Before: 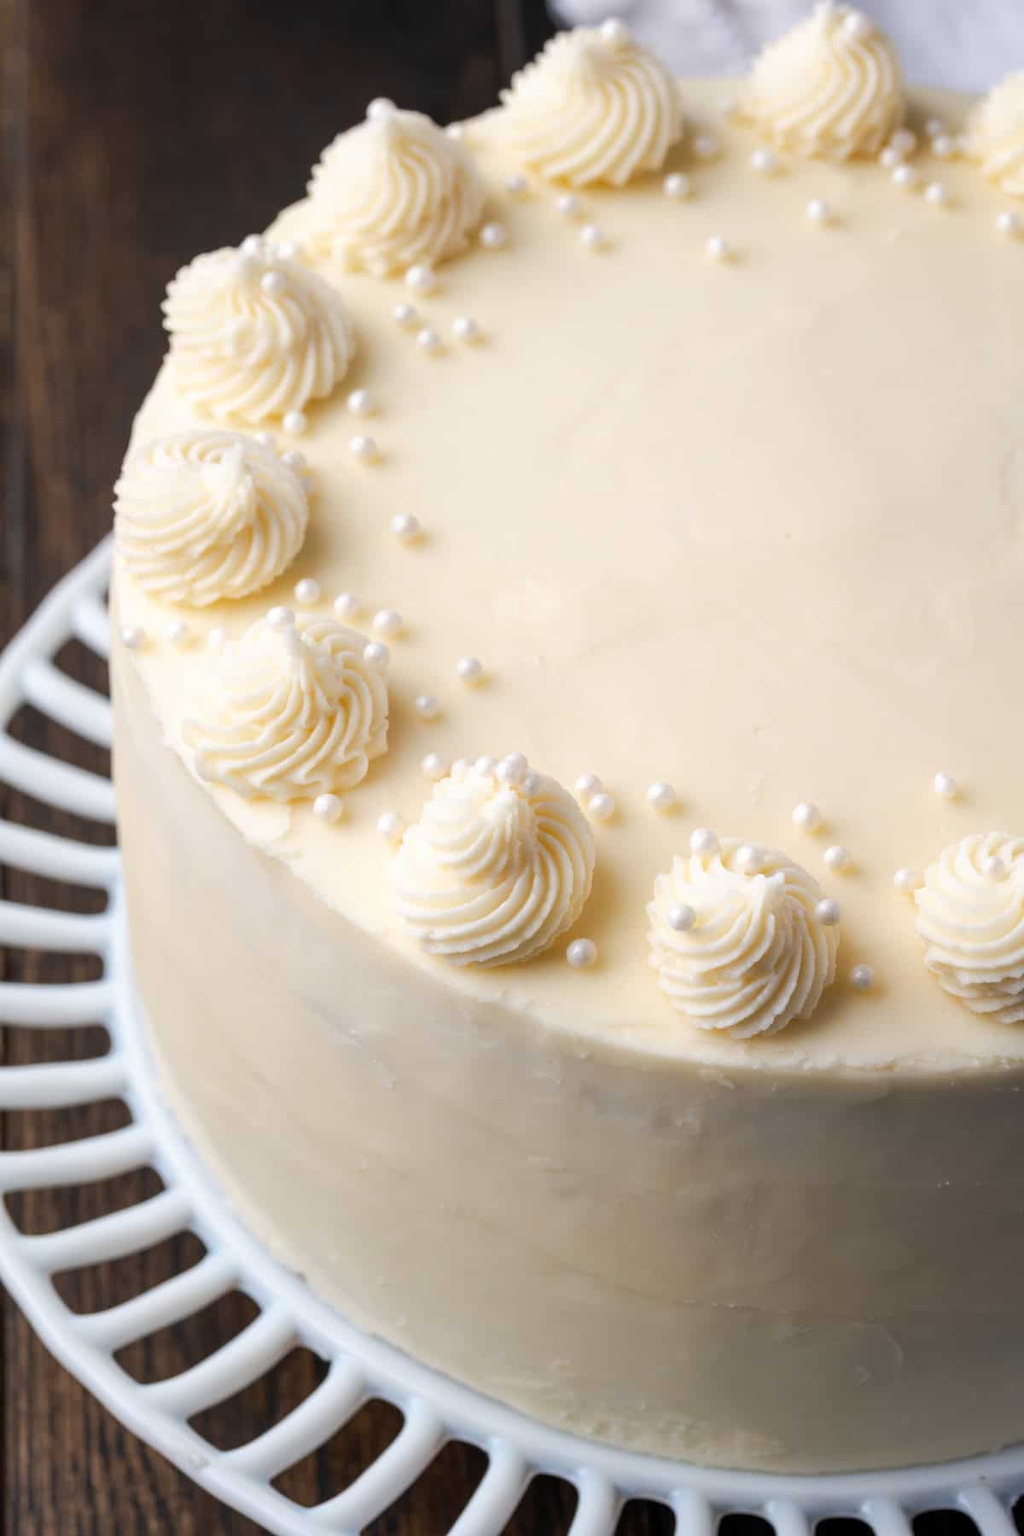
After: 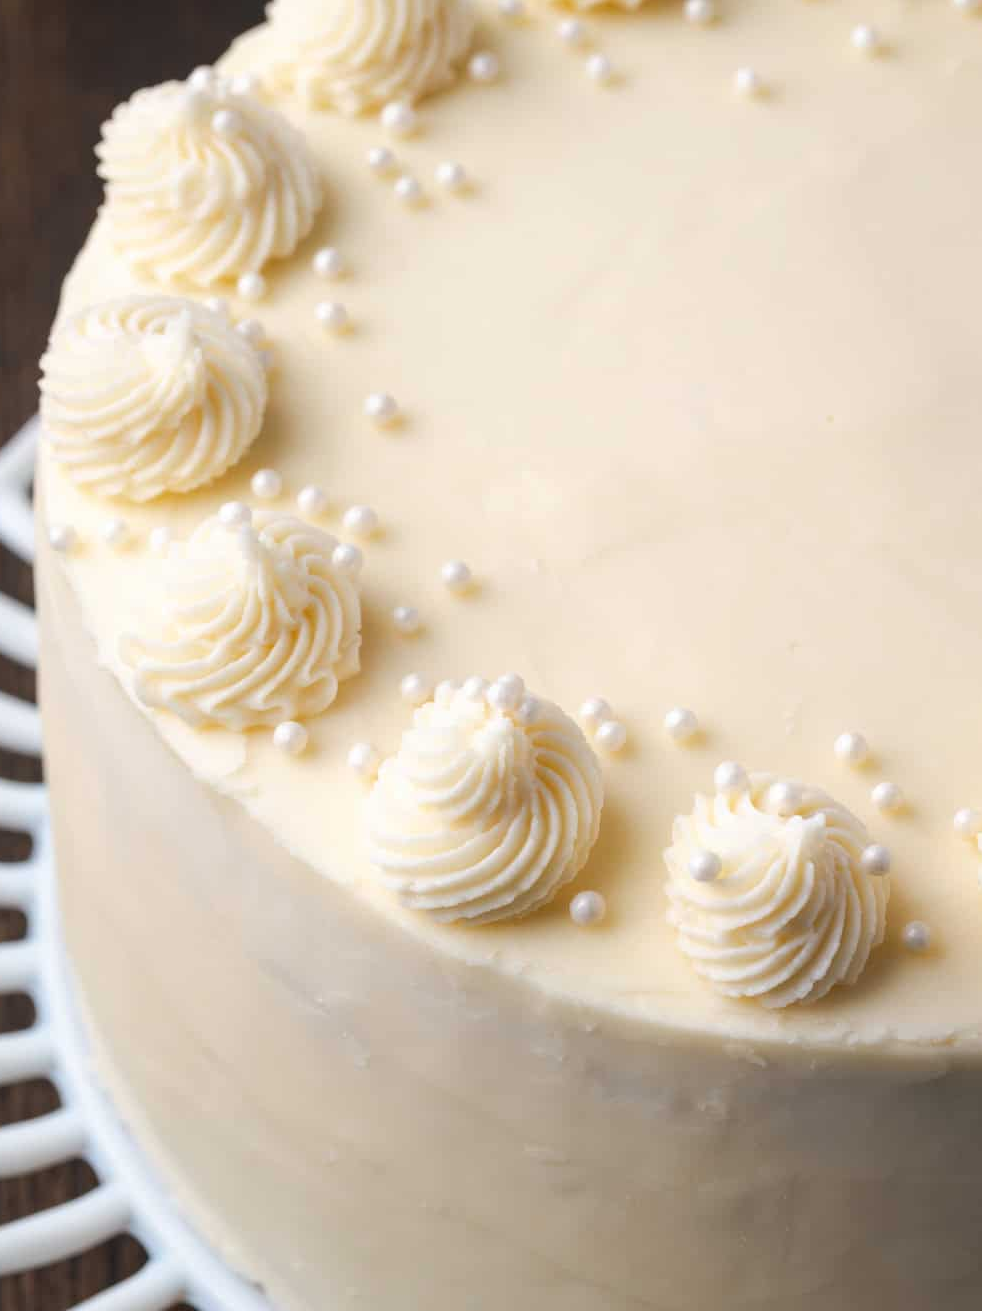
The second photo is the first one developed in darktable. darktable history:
crop: left 7.878%, top 11.658%, right 10.264%, bottom 15.464%
